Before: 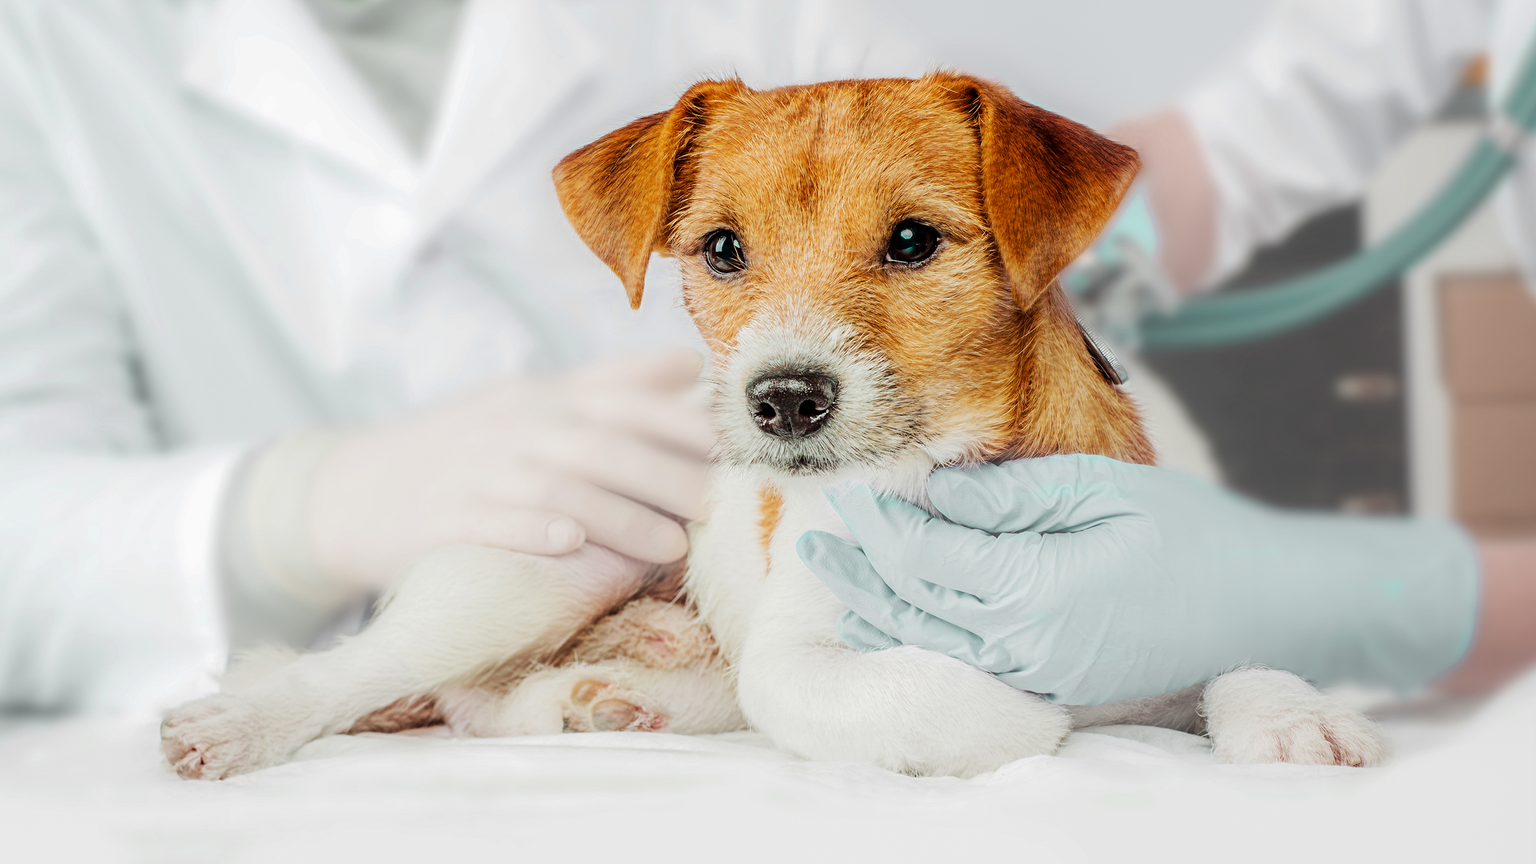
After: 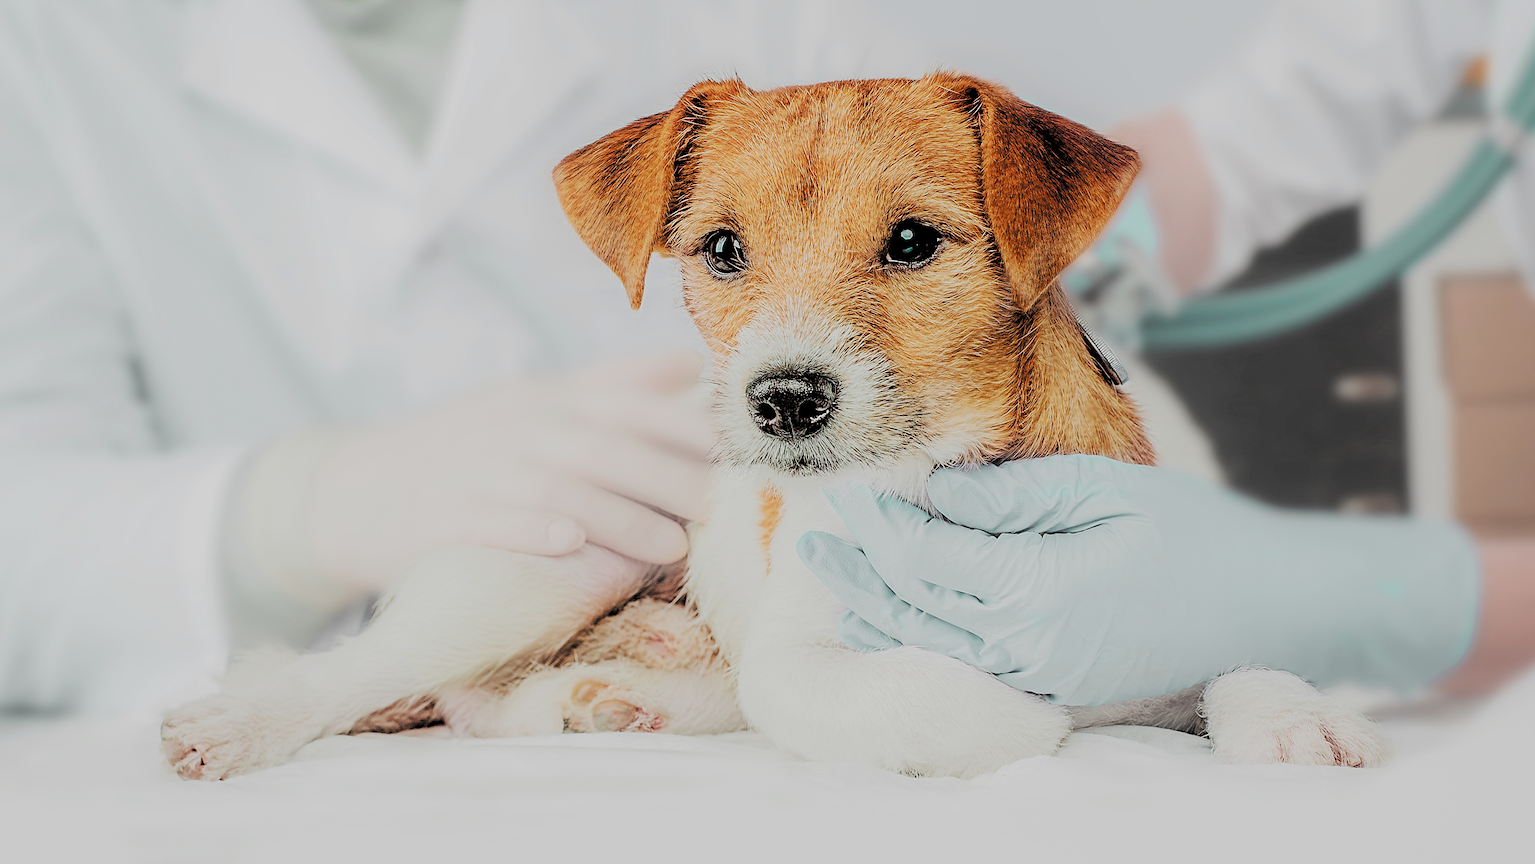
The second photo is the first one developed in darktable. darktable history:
filmic rgb: black relative exposure -2.83 EV, white relative exposure 4.56 EV, hardness 1.77, contrast 1.264, color science v5 (2021), contrast in shadows safe, contrast in highlights safe
sharpen: radius 1.395, amount 1.236, threshold 0.692
